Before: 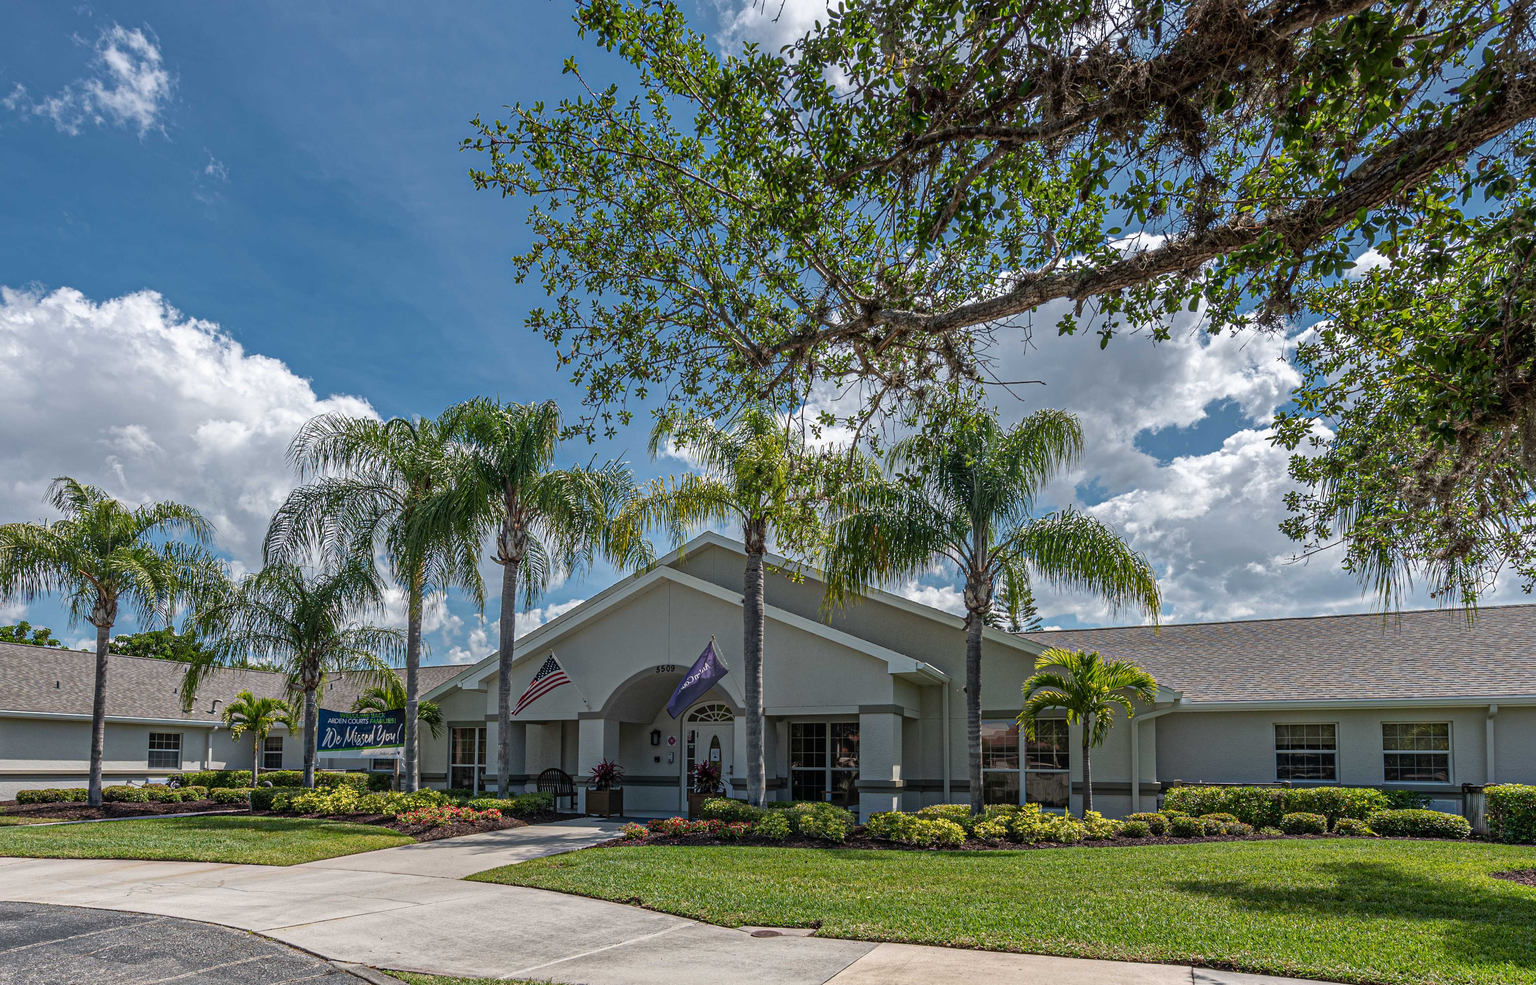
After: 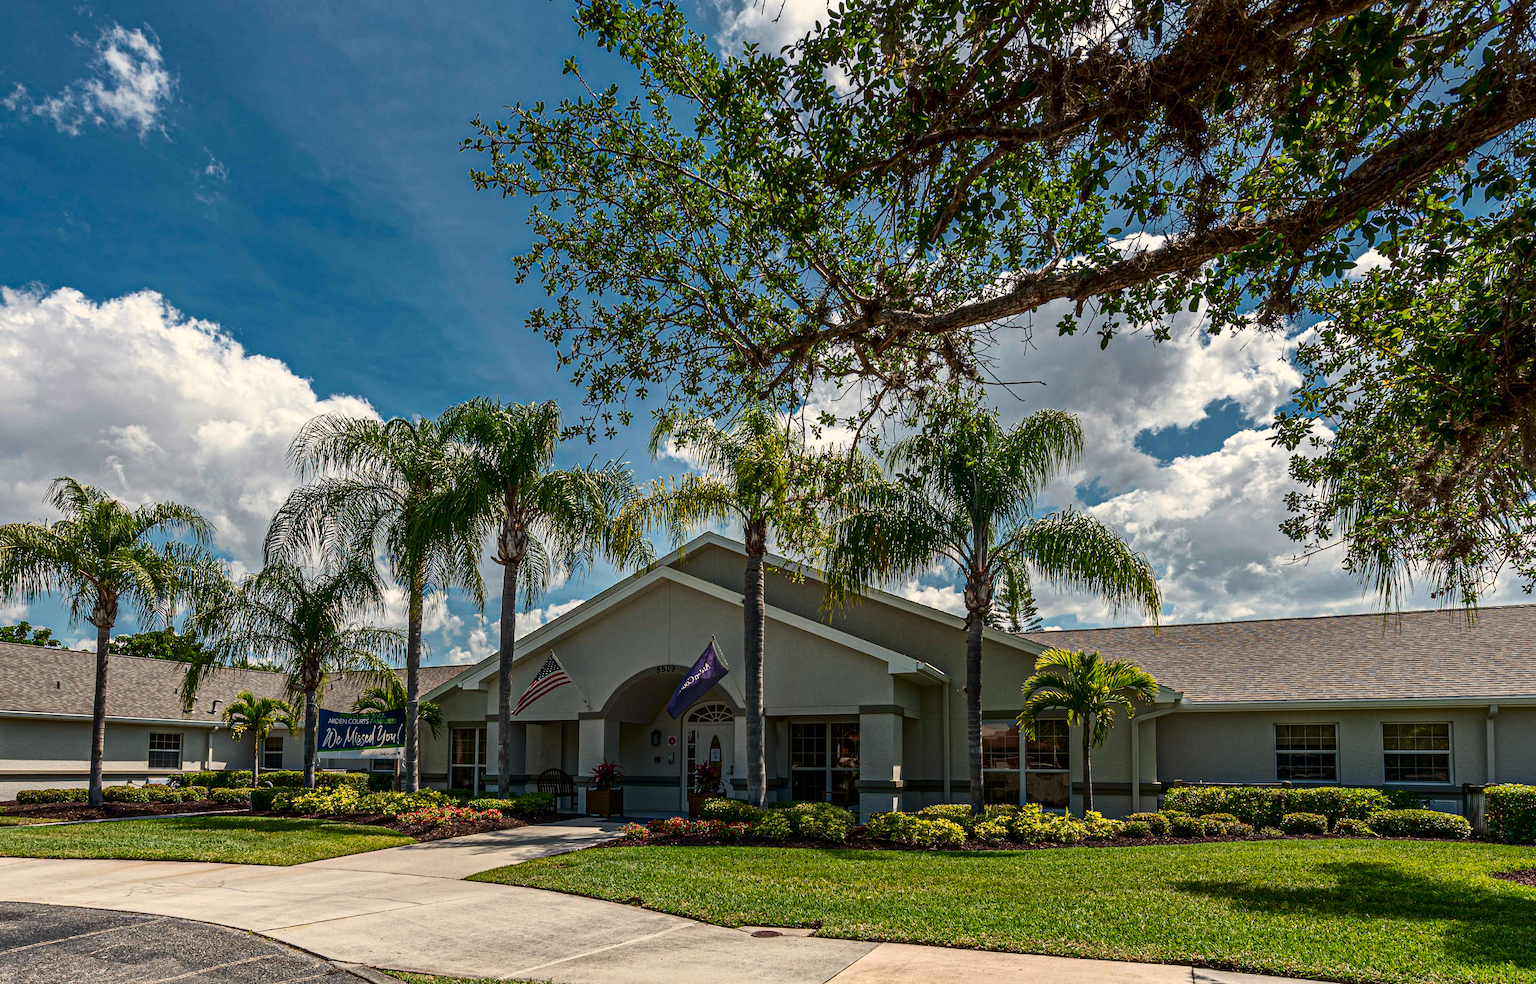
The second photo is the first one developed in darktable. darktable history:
white balance: red 1.045, blue 0.932
contrast brightness saturation: contrast 0.21, brightness -0.11, saturation 0.21
